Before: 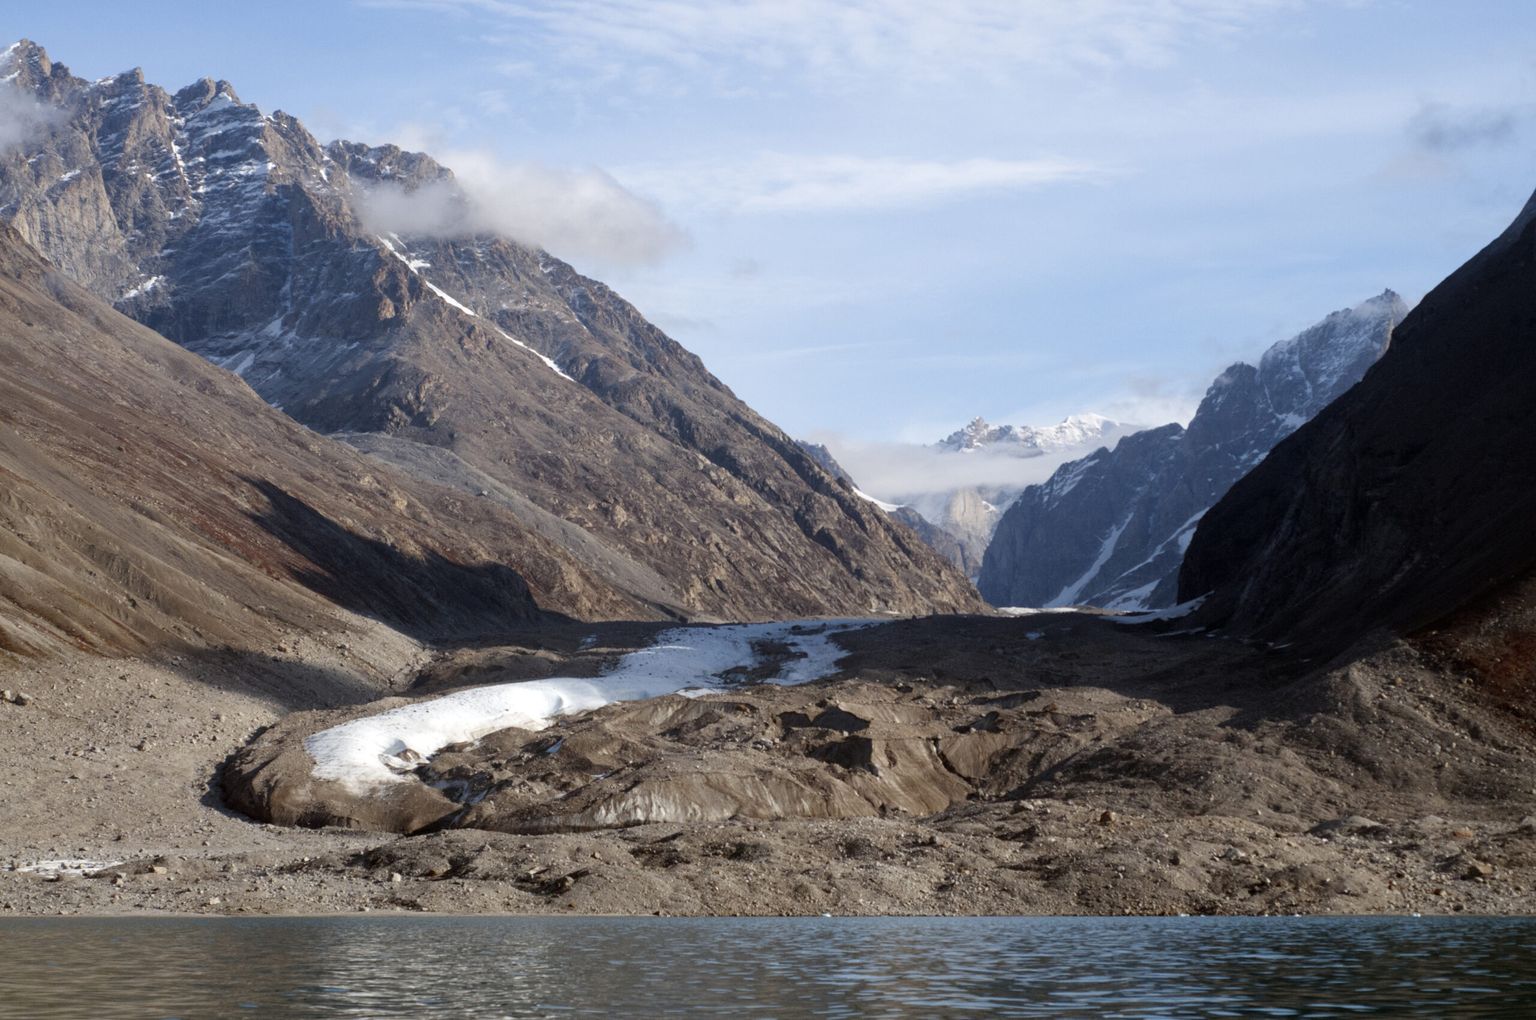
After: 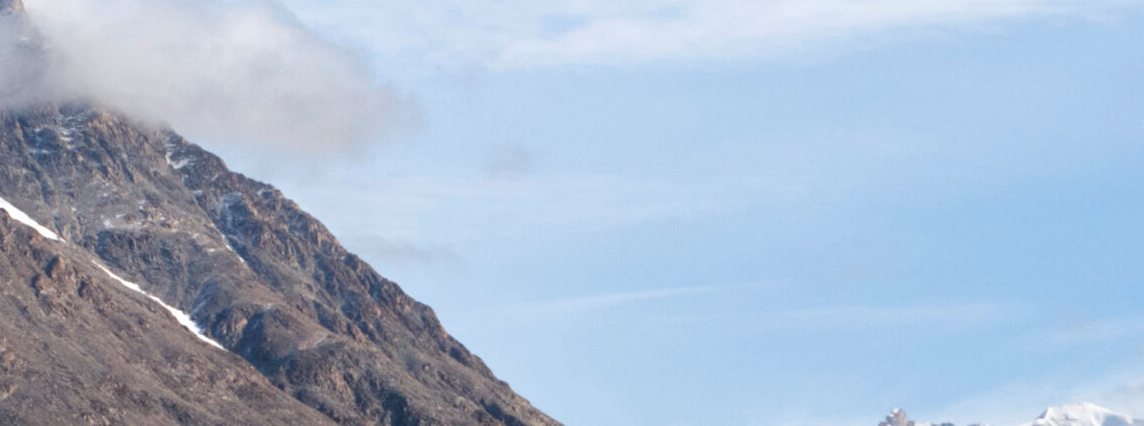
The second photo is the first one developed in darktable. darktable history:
fill light: on, module defaults
crop: left 28.64%, top 16.832%, right 26.637%, bottom 58.055%
contrast equalizer: octaves 7, y [[0.6 ×6], [0.55 ×6], [0 ×6], [0 ×6], [0 ×6]], mix 0.15
vibrance: vibrance 75%
